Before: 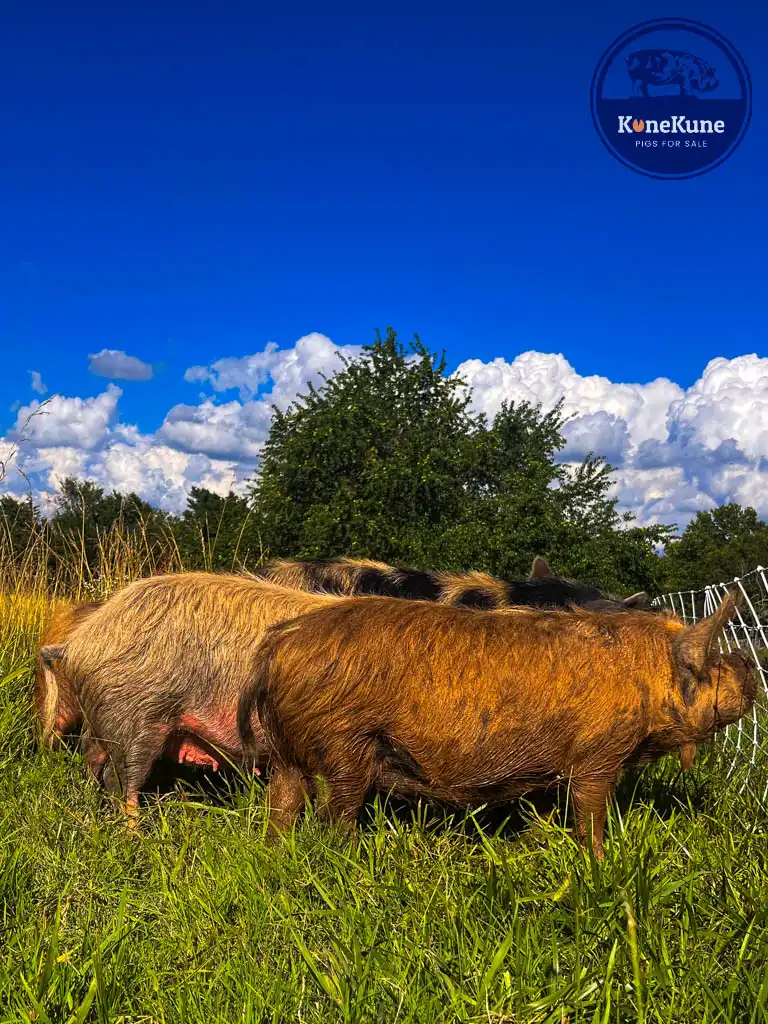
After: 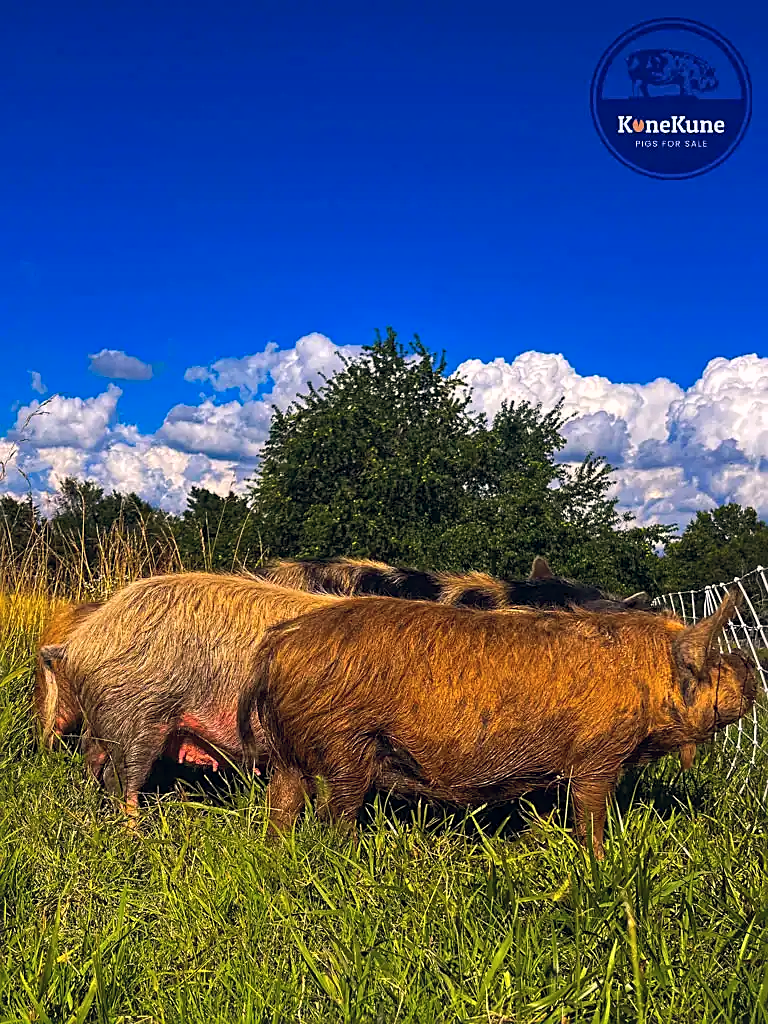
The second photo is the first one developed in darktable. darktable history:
shadows and highlights: radius 108.52, shadows 23.73, highlights -59.32, low approximation 0.01, soften with gaussian
white balance: red 1.004, blue 1.024
color balance rgb: shadows lift › hue 87.51°, highlights gain › chroma 1.62%, highlights gain › hue 55.1°, global offset › chroma 0.06%, global offset › hue 253.66°, linear chroma grading › global chroma 0.5%
haze removal: compatibility mode true, adaptive false
sharpen: on, module defaults
